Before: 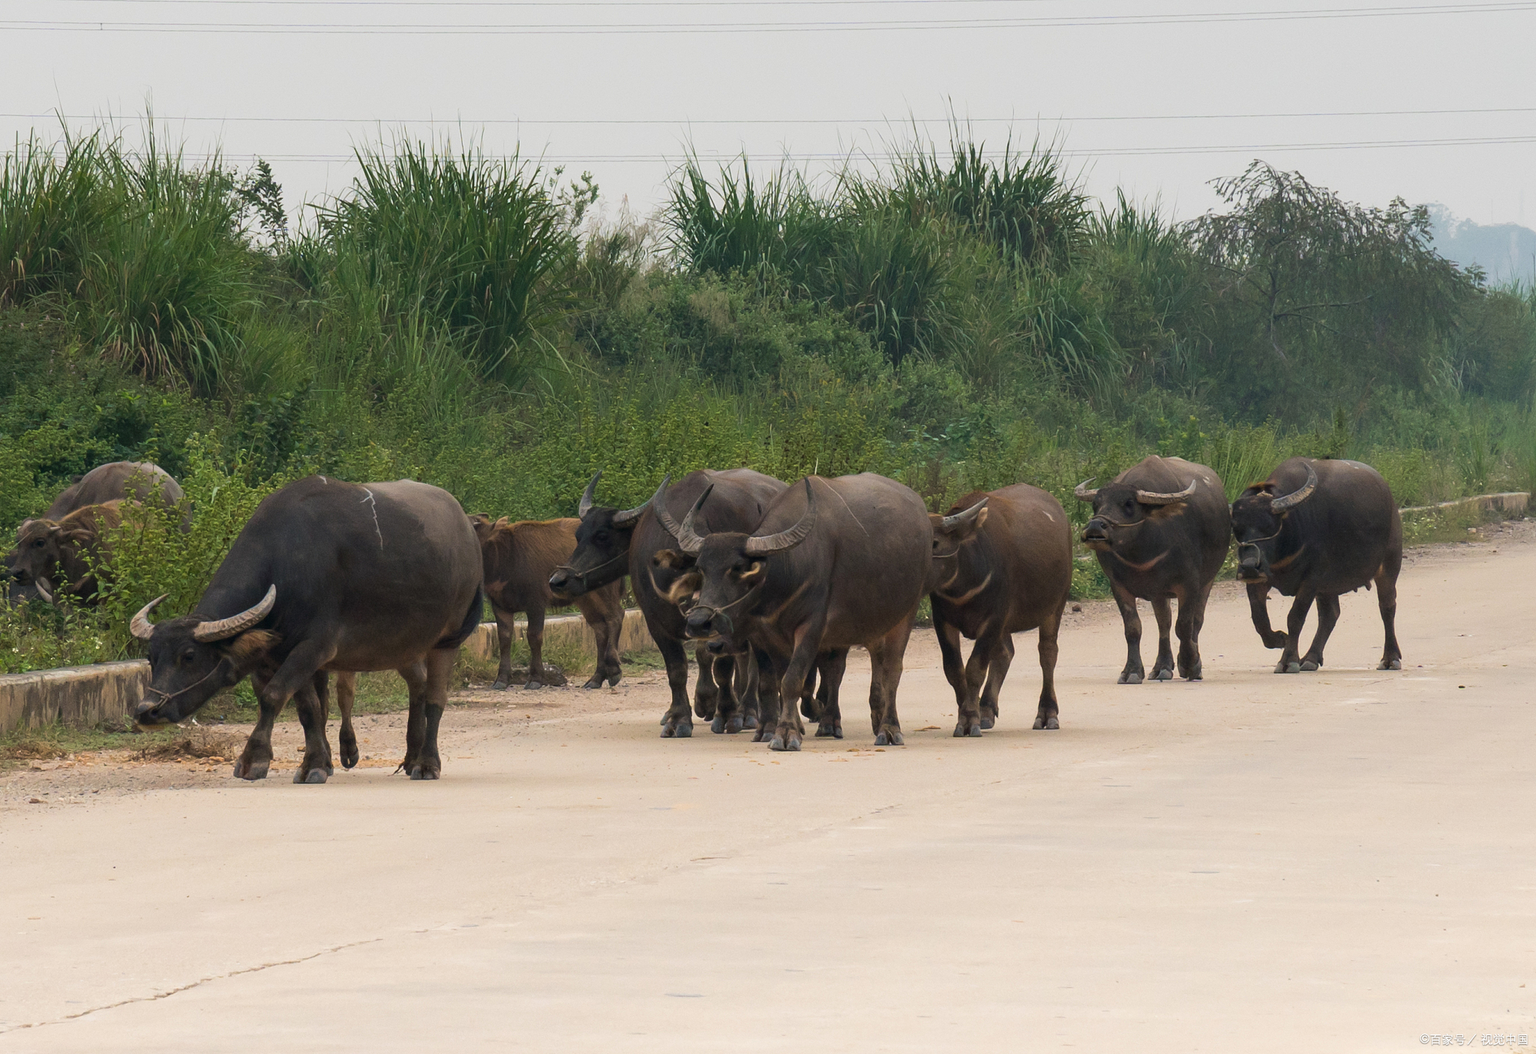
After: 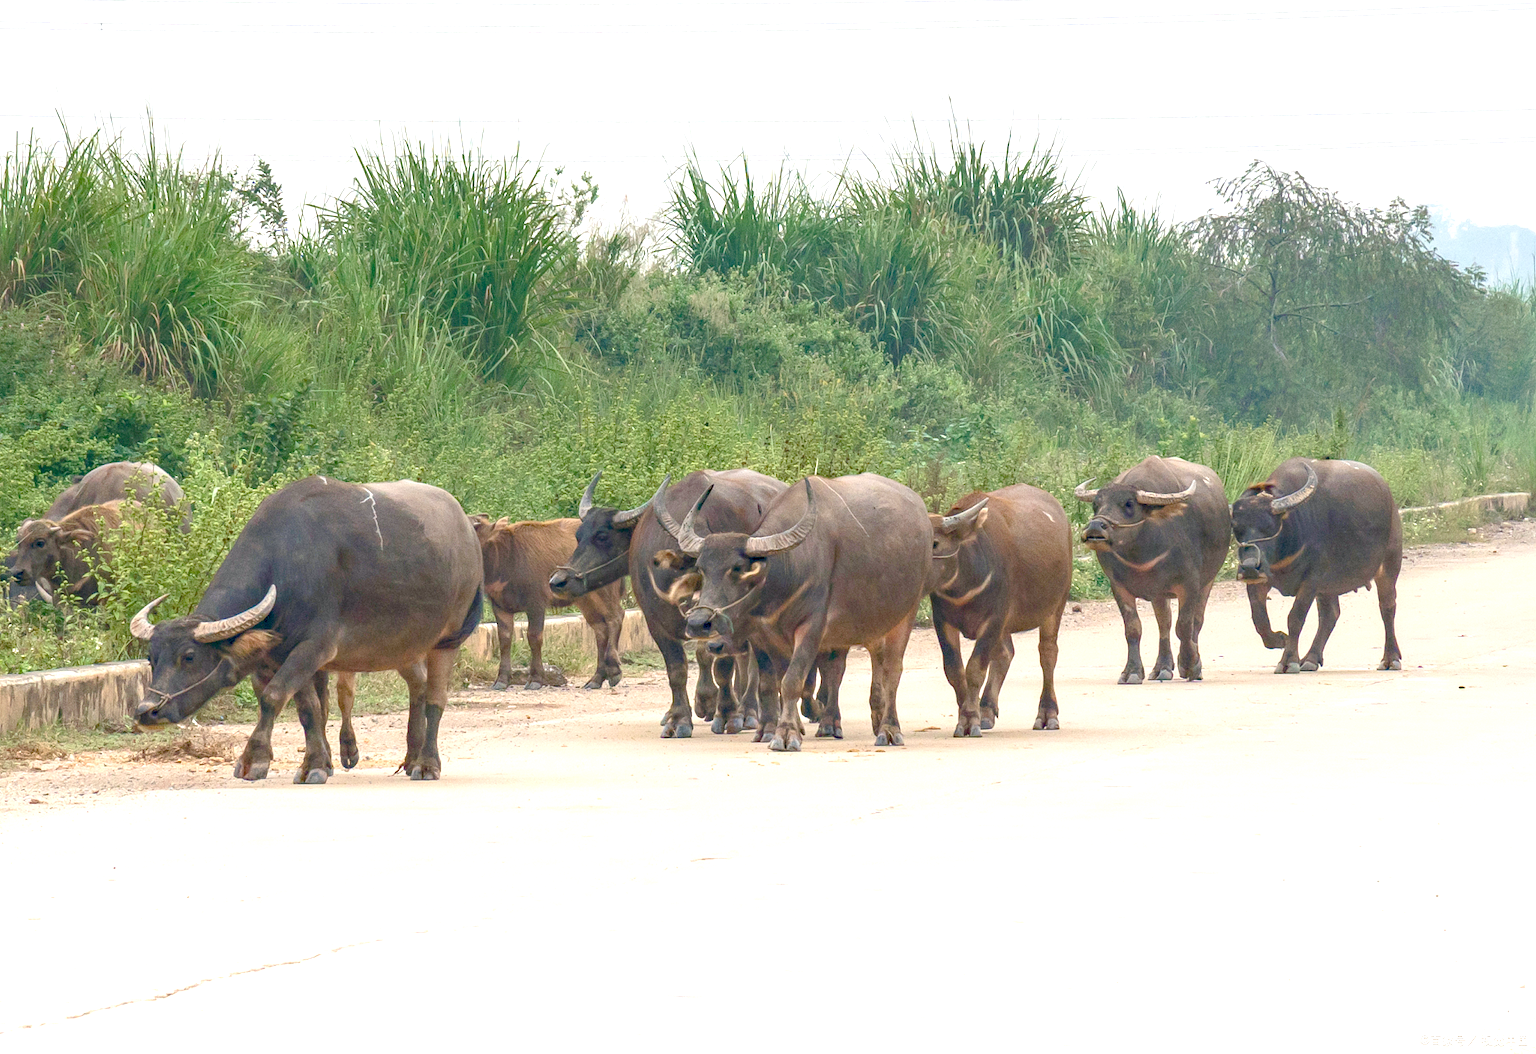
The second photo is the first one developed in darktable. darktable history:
color balance rgb: perceptual saturation grading › global saturation 24.905%, perceptual saturation grading › highlights -50.585%, perceptual saturation grading › shadows 30.482%, contrast -29.535%
exposure: exposure 2 EV, compensate highlight preservation false
haze removal: compatibility mode true, adaptive false
local contrast: detail 130%
tone equalizer: on, module defaults
